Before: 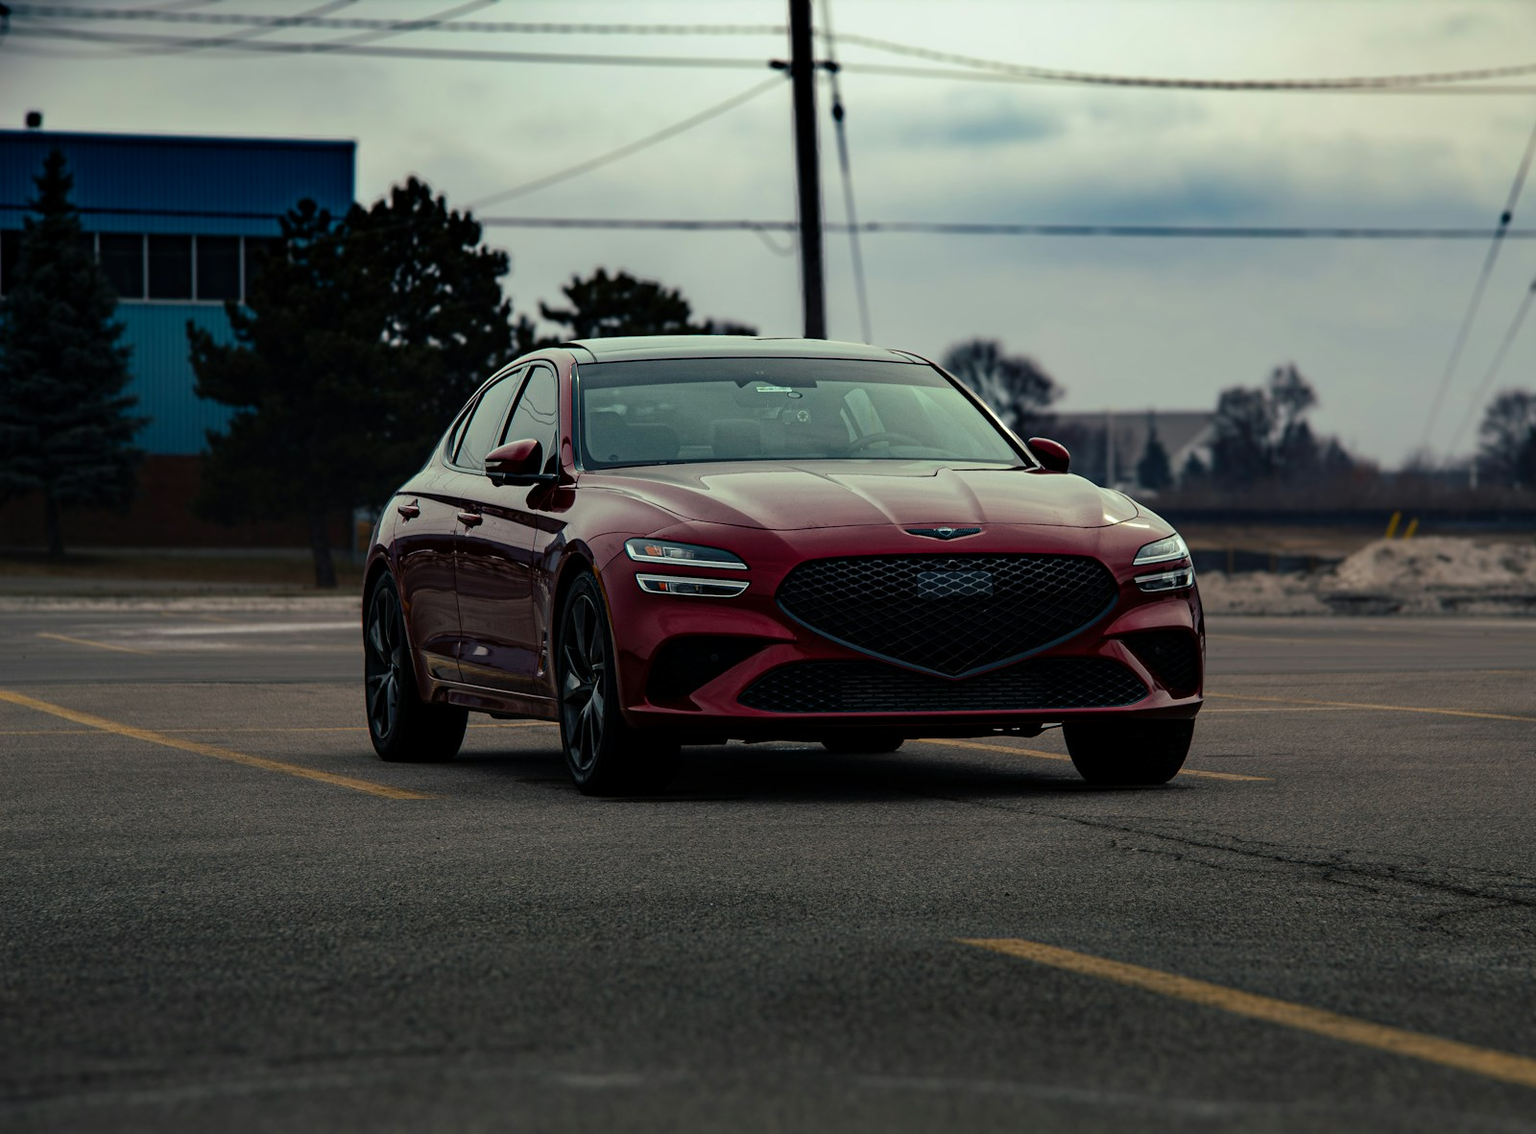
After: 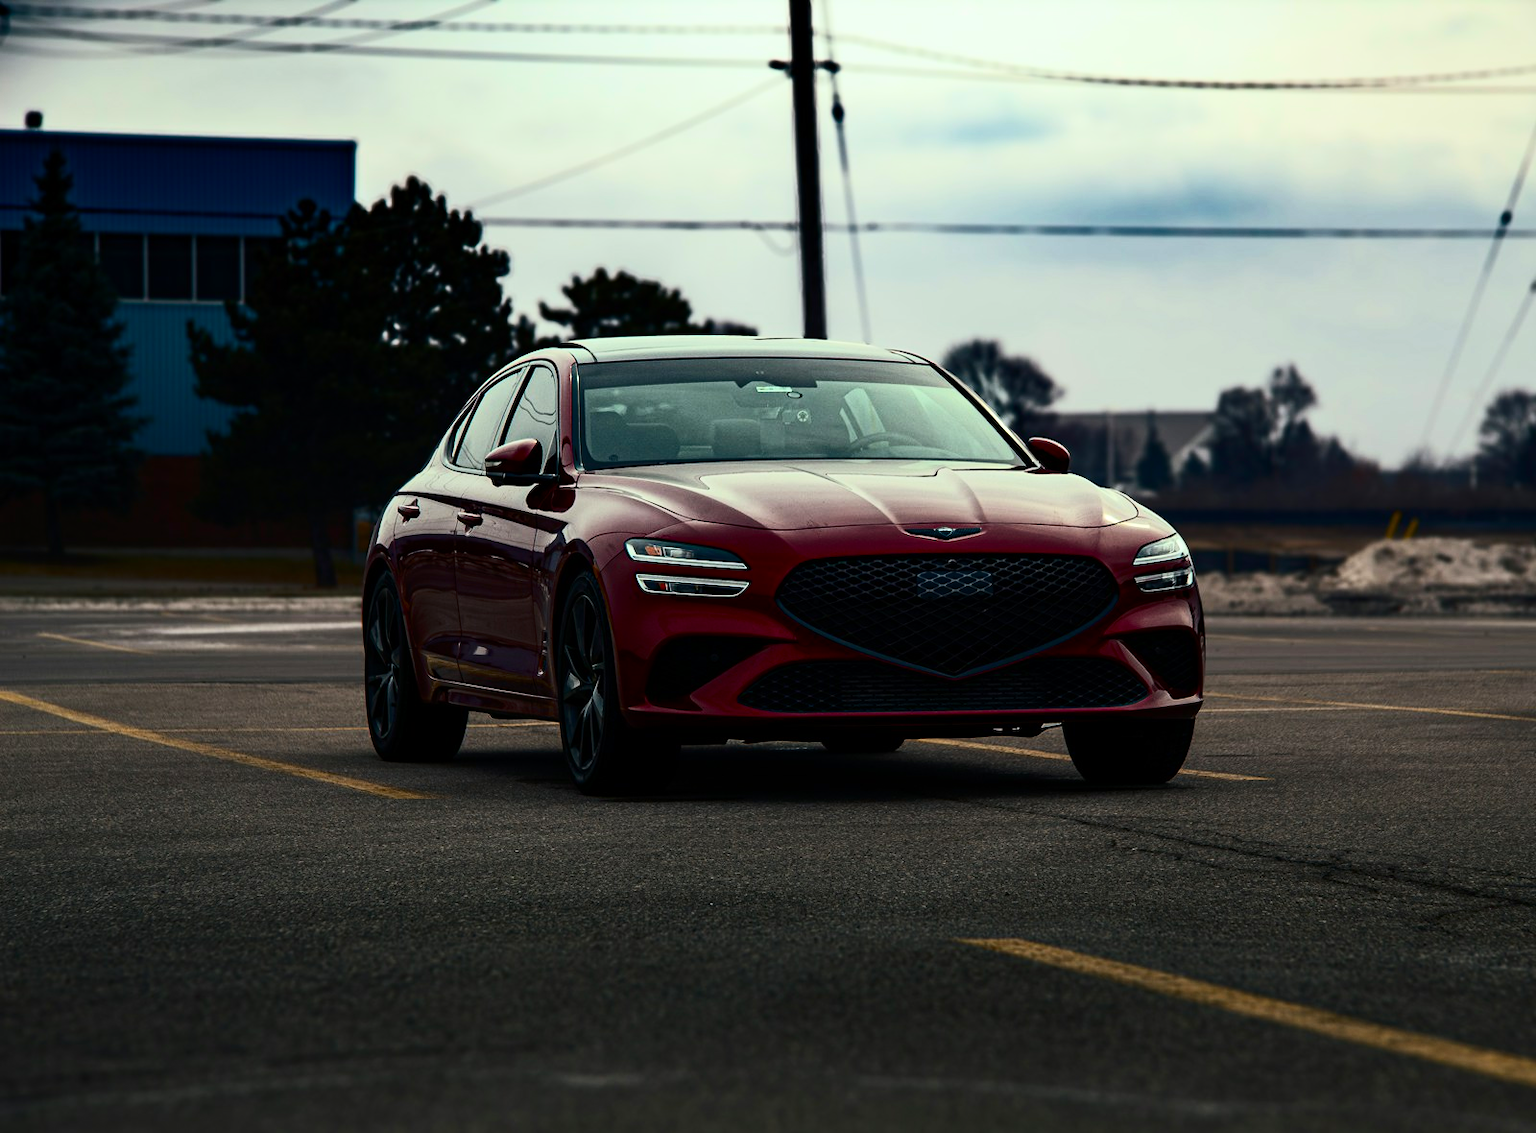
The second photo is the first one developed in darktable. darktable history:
contrast brightness saturation: contrast 0.415, brightness 0.099, saturation 0.212
